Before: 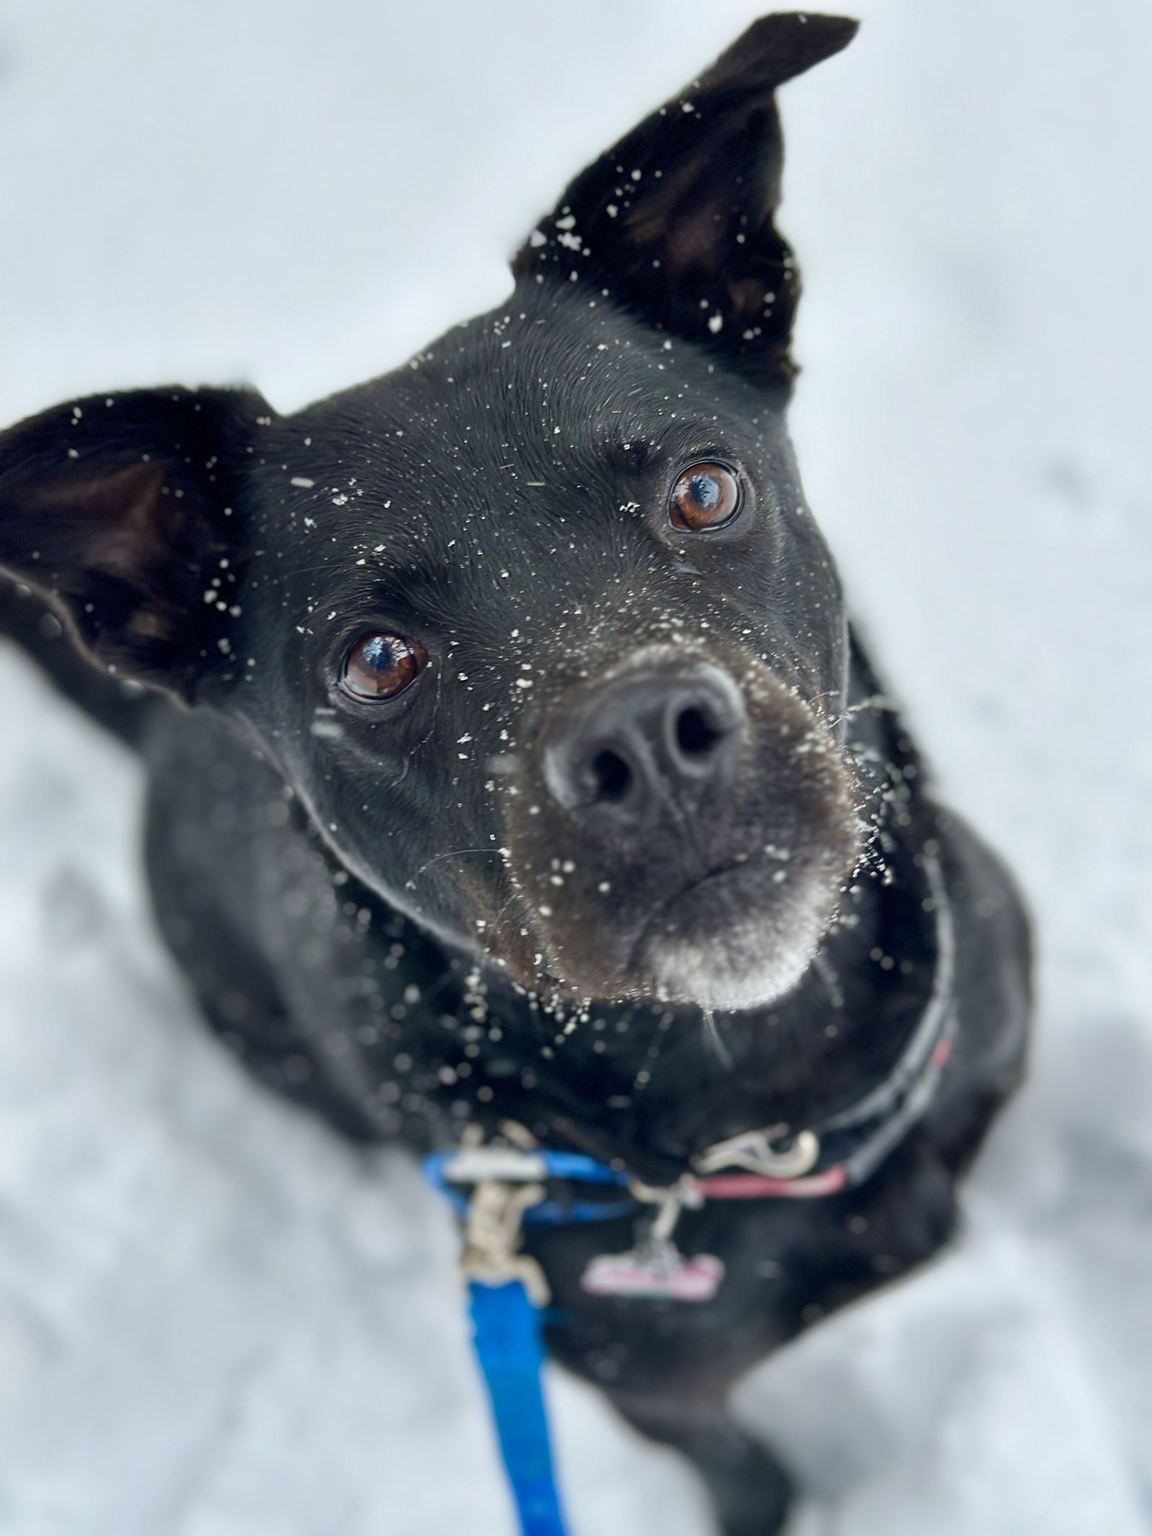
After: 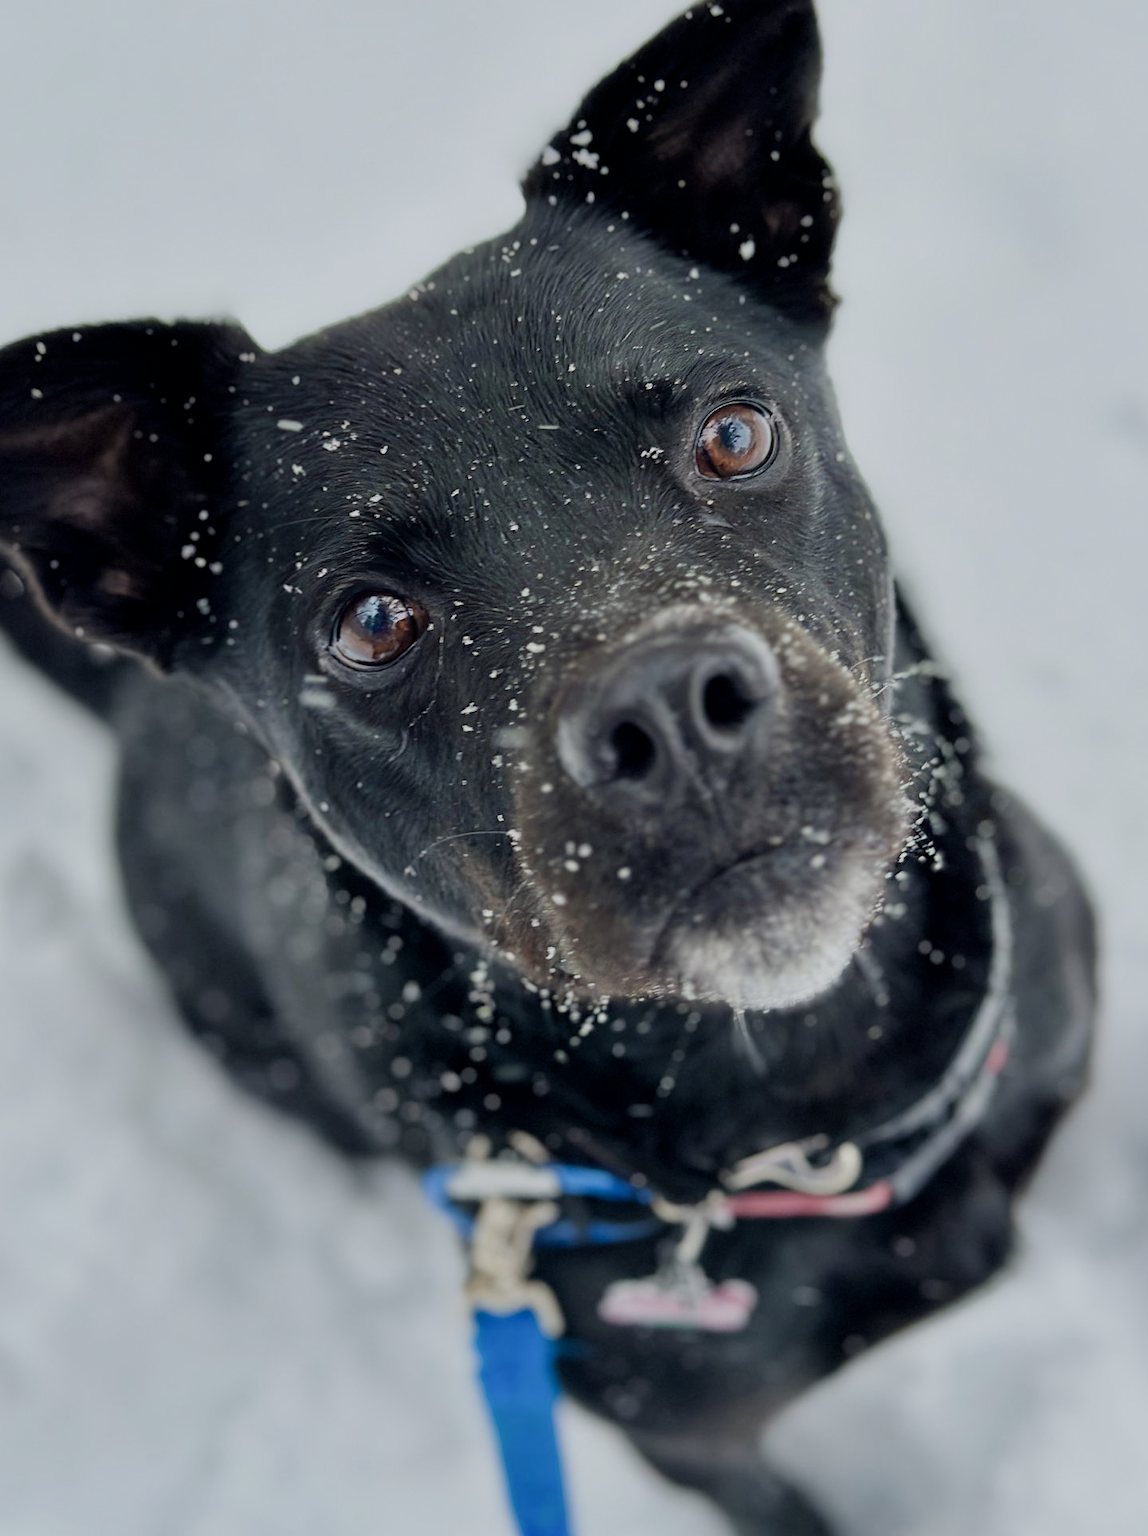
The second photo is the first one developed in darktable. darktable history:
filmic rgb: black relative exposure -7.65 EV, white relative exposure 4.56 EV, hardness 3.61
local contrast: mode bilateral grid, contrast 15, coarseness 36, detail 105%, midtone range 0.2
crop: left 3.555%, top 6.399%, right 6.339%, bottom 3.185%
